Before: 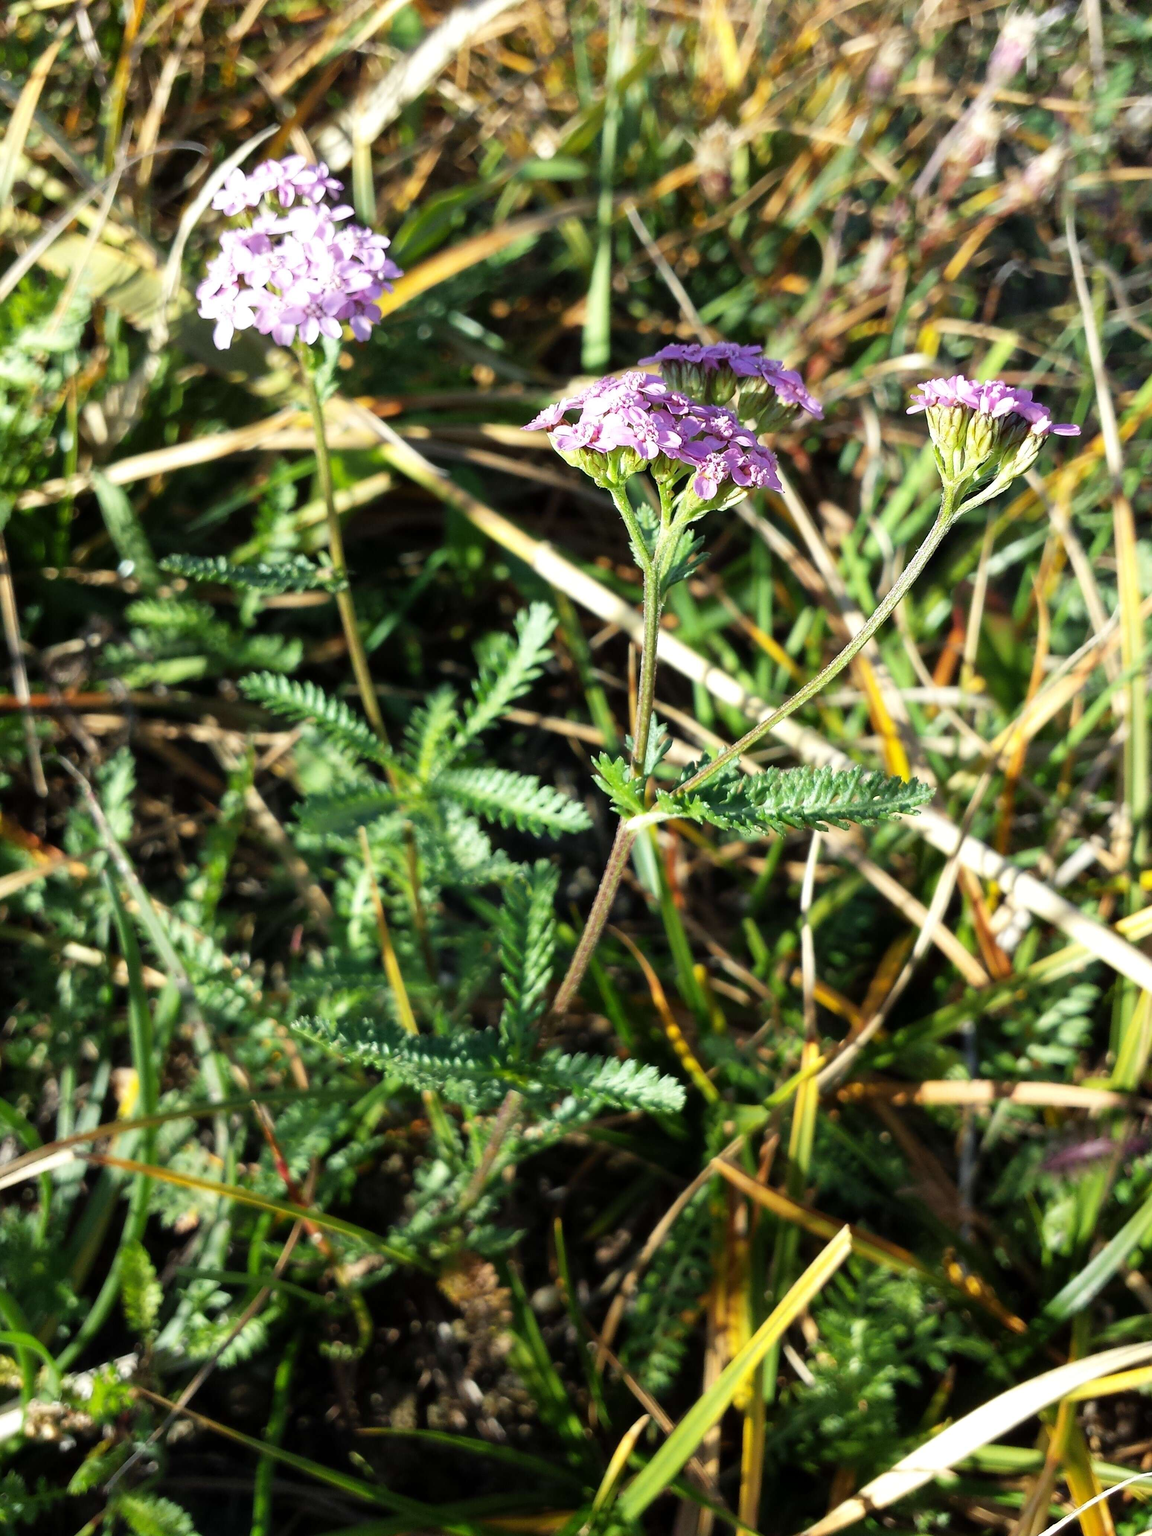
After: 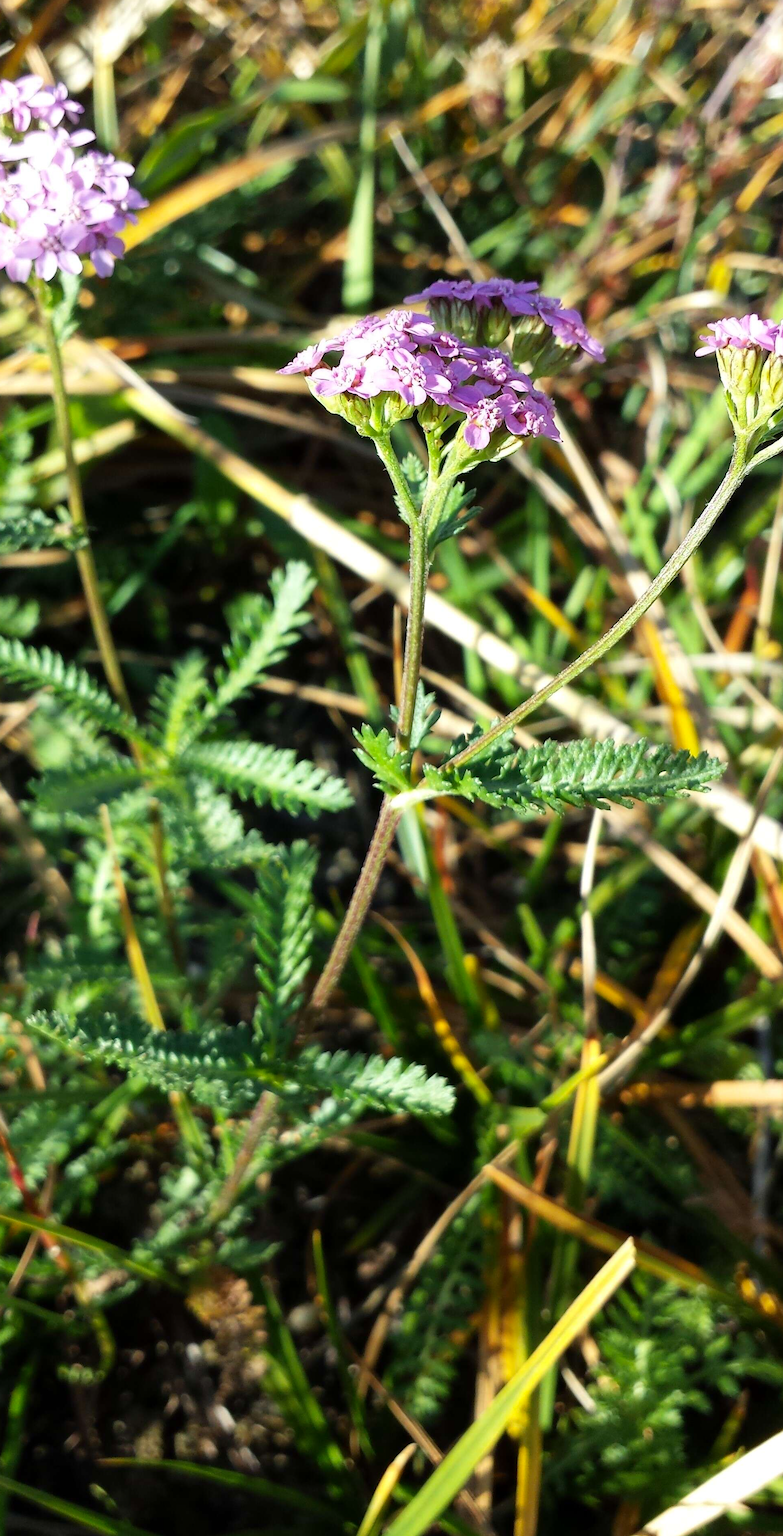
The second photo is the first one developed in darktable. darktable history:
contrast brightness saturation: contrast 0.042, saturation 0.069
crop and rotate: left 23.177%, top 5.623%, right 14.224%, bottom 2.345%
